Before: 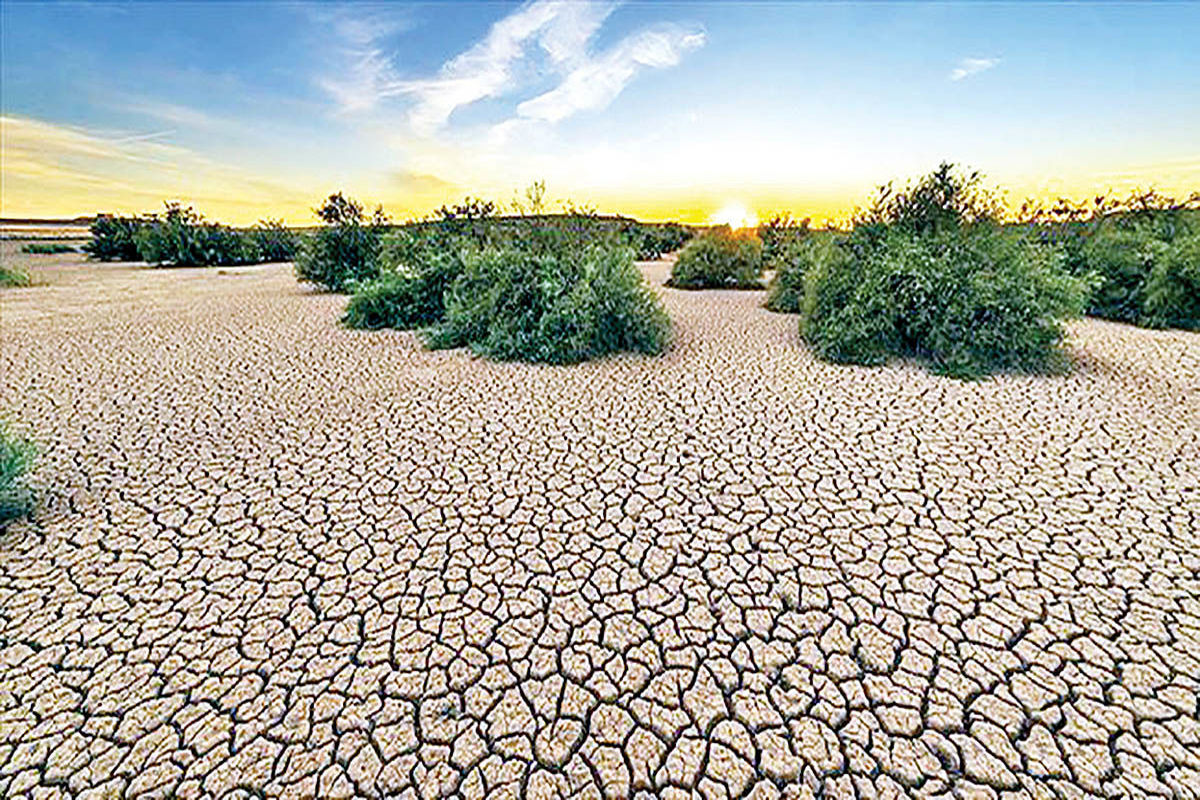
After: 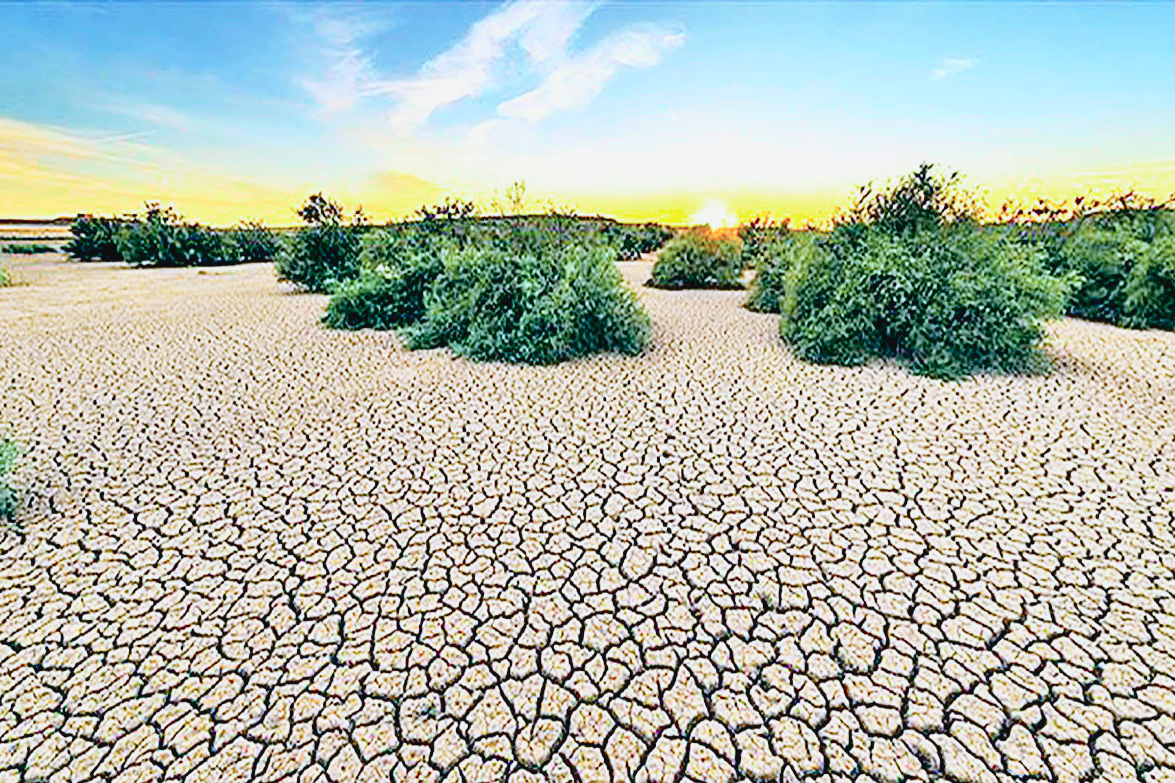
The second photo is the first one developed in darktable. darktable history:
crop: left 1.743%, right 0.268%, bottom 2.011%
tone curve: curves: ch0 [(0, 0.037) (0.045, 0.055) (0.155, 0.138) (0.29, 0.325) (0.428, 0.513) (0.604, 0.71) (0.824, 0.882) (1, 0.965)]; ch1 [(0, 0) (0.339, 0.334) (0.445, 0.419) (0.476, 0.454) (0.498, 0.498) (0.53, 0.515) (0.557, 0.556) (0.609, 0.649) (0.716, 0.746) (1, 1)]; ch2 [(0, 0) (0.327, 0.318) (0.417, 0.426) (0.46, 0.453) (0.502, 0.5) (0.526, 0.52) (0.554, 0.541) (0.626, 0.65) (0.749, 0.746) (1, 1)], color space Lab, independent channels, preserve colors none
